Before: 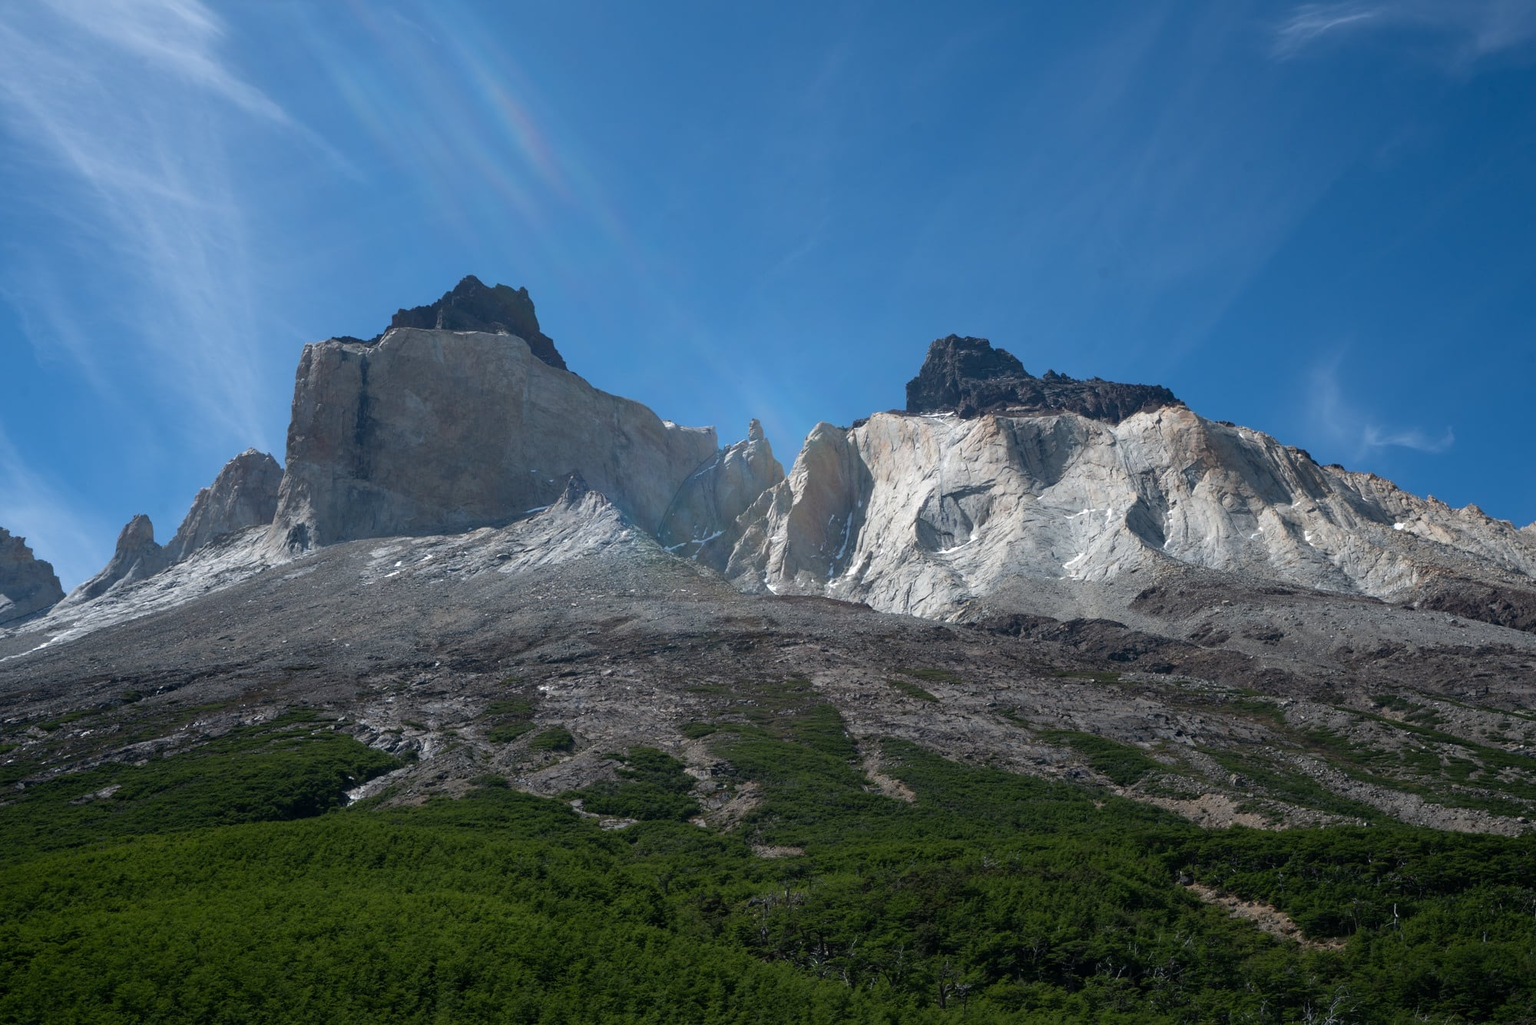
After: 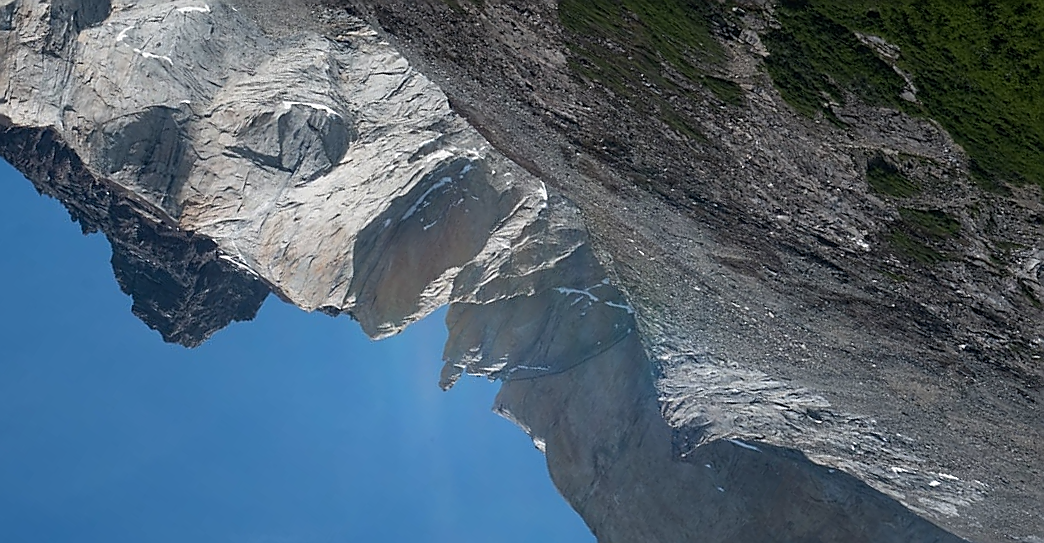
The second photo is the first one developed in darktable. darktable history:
exposure: exposure -0.565 EV, compensate exposure bias true, compensate highlight preservation false
sharpen: radius 1.38, amount 1.268, threshold 0.619
tone equalizer: -8 EV -0.403 EV, -7 EV -0.412 EV, -6 EV -0.308 EV, -5 EV -0.25 EV, -3 EV 0.249 EV, -2 EV 0.355 EV, -1 EV 0.383 EV, +0 EV 0.434 EV
crop and rotate: angle 147.08°, left 9.198%, top 15.643%, right 4.435%, bottom 16.908%
